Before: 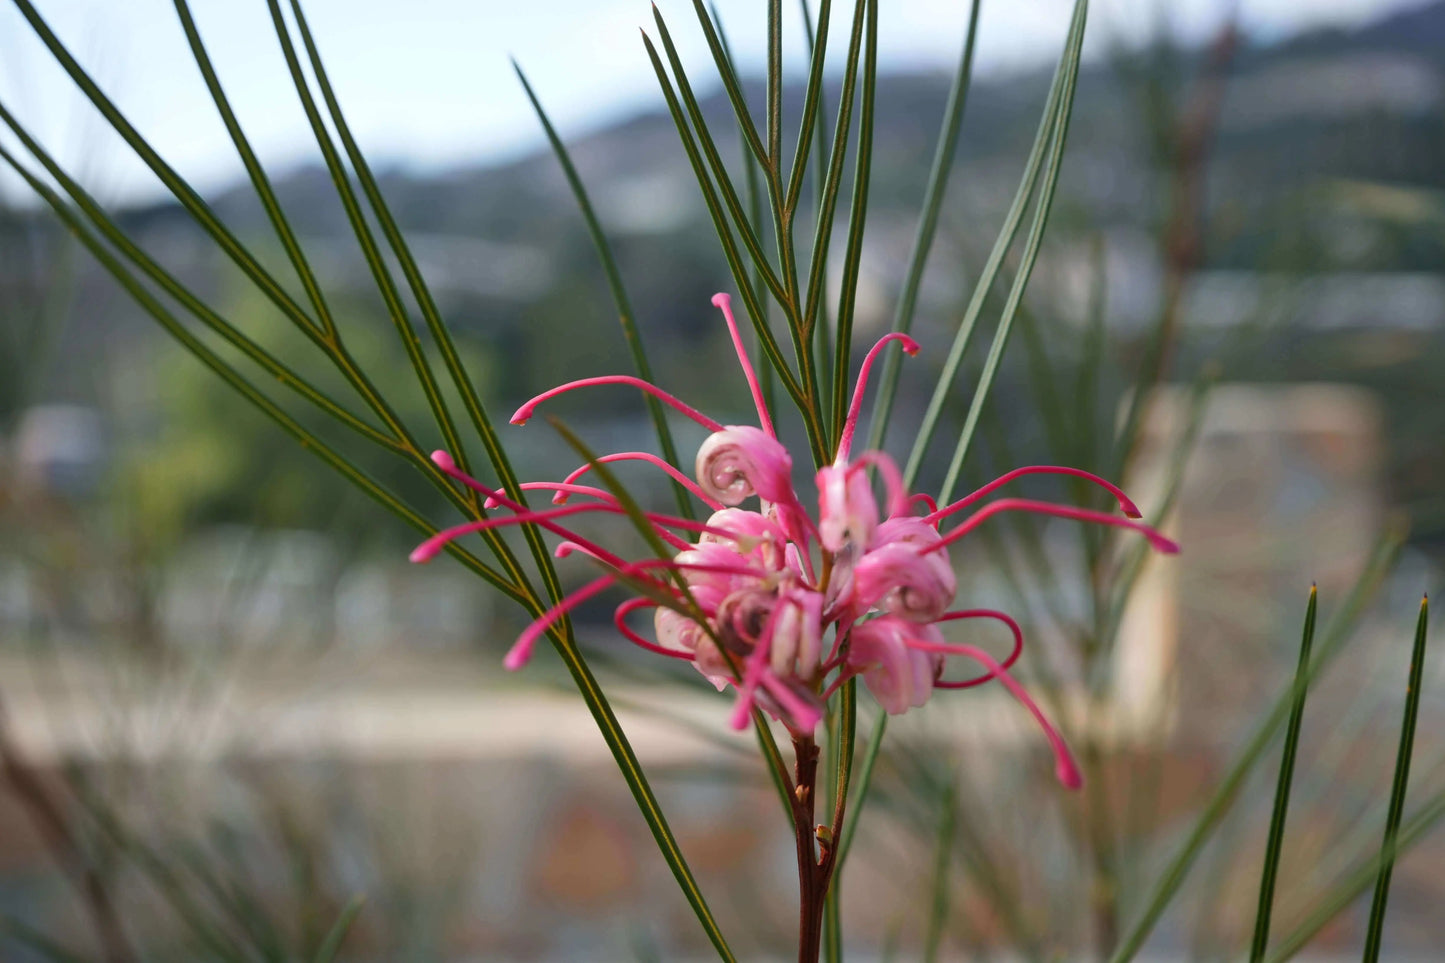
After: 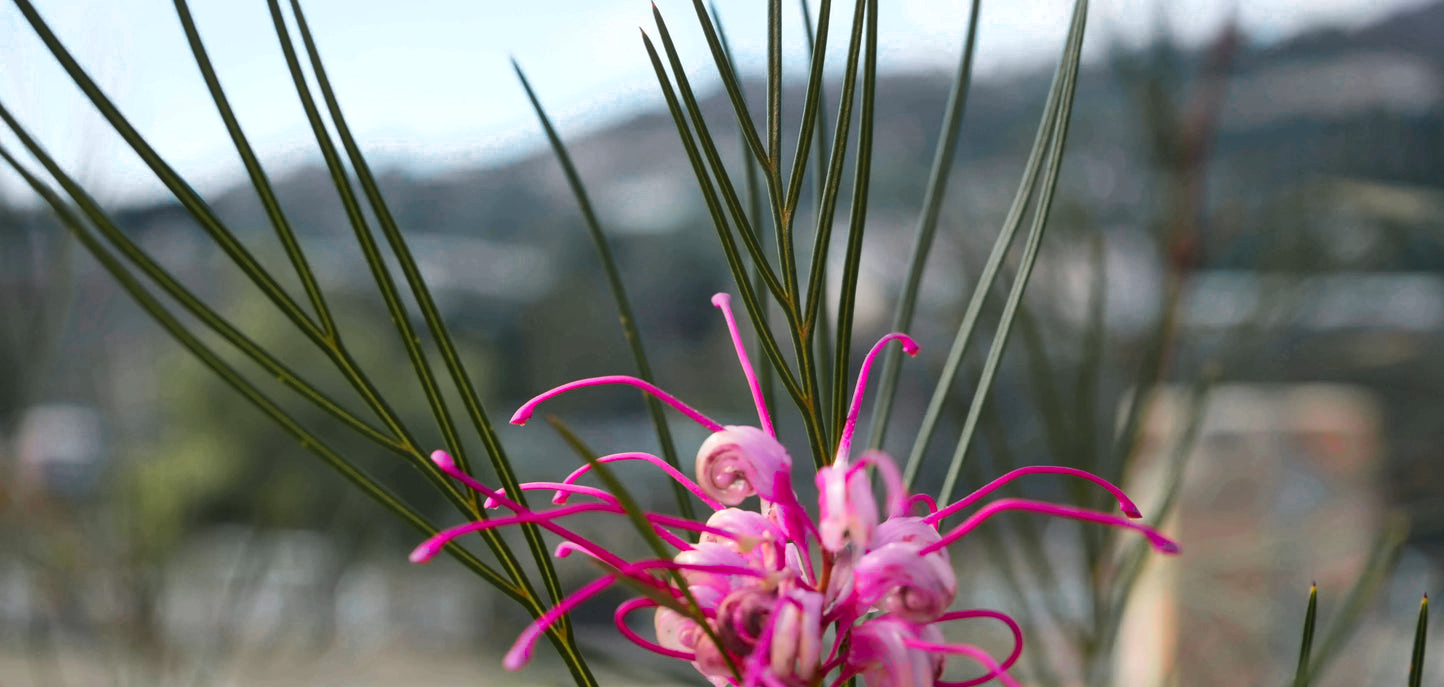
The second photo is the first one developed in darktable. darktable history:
color zones: curves: ch0 [(0, 0.533) (0.126, 0.533) (0.234, 0.533) (0.368, 0.357) (0.5, 0.5) (0.625, 0.5) (0.74, 0.637) (0.875, 0.5)]; ch1 [(0.004, 0.708) (0.129, 0.662) (0.25, 0.5) (0.375, 0.331) (0.496, 0.396) (0.625, 0.649) (0.739, 0.26) (0.875, 0.5) (1, 0.478)]; ch2 [(0, 0.409) (0.132, 0.403) (0.236, 0.558) (0.379, 0.448) (0.5, 0.5) (0.625, 0.5) (0.691, 0.39) (0.875, 0.5)]
local contrast: mode bilateral grid, contrast 20, coarseness 50, detail 120%, midtone range 0.2
crop: bottom 28.576%
contrast brightness saturation: saturation -0.05
